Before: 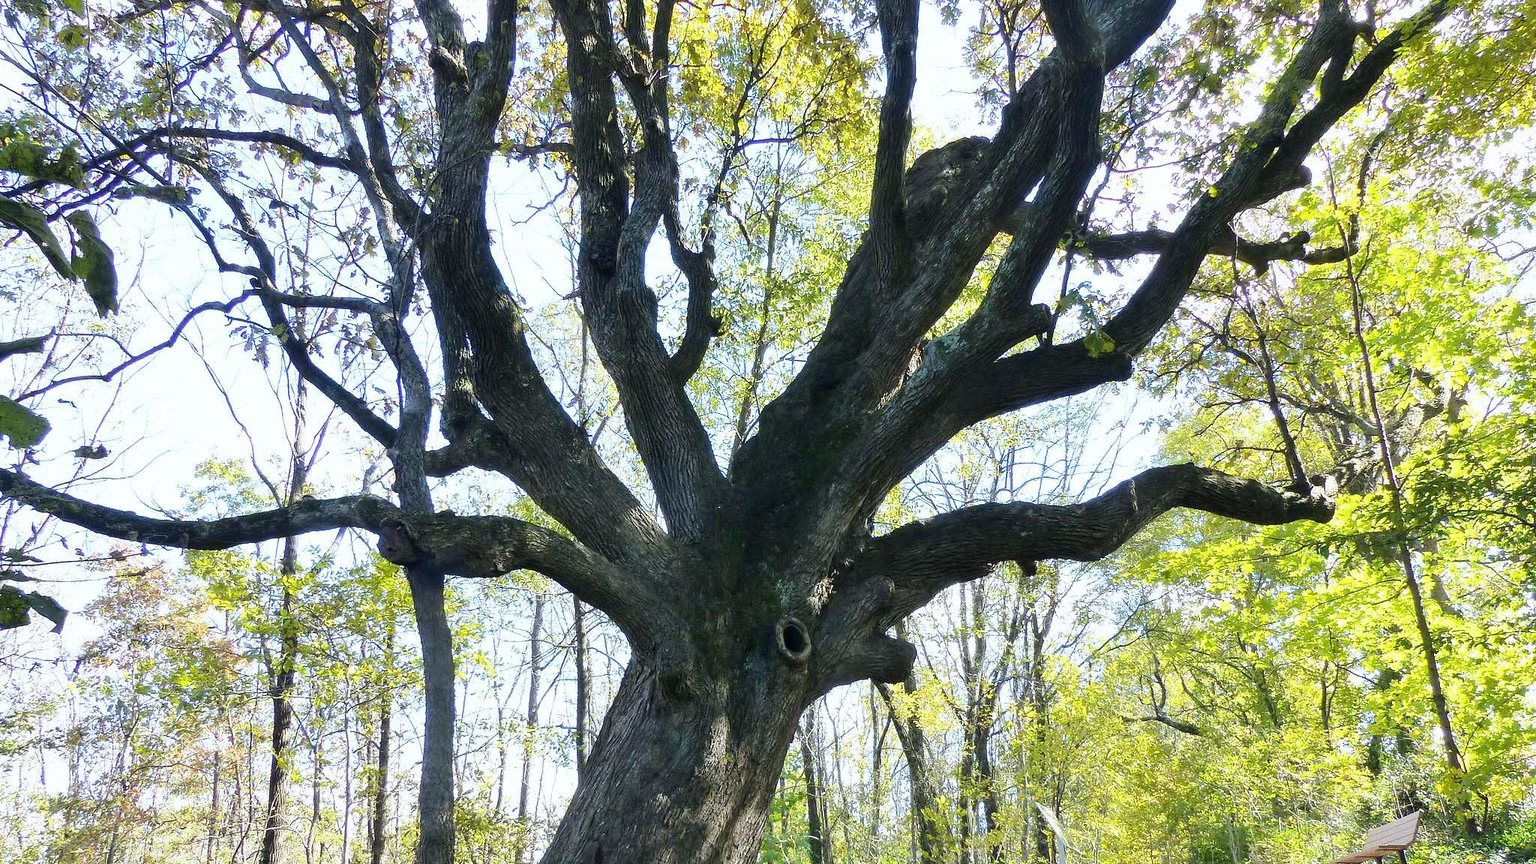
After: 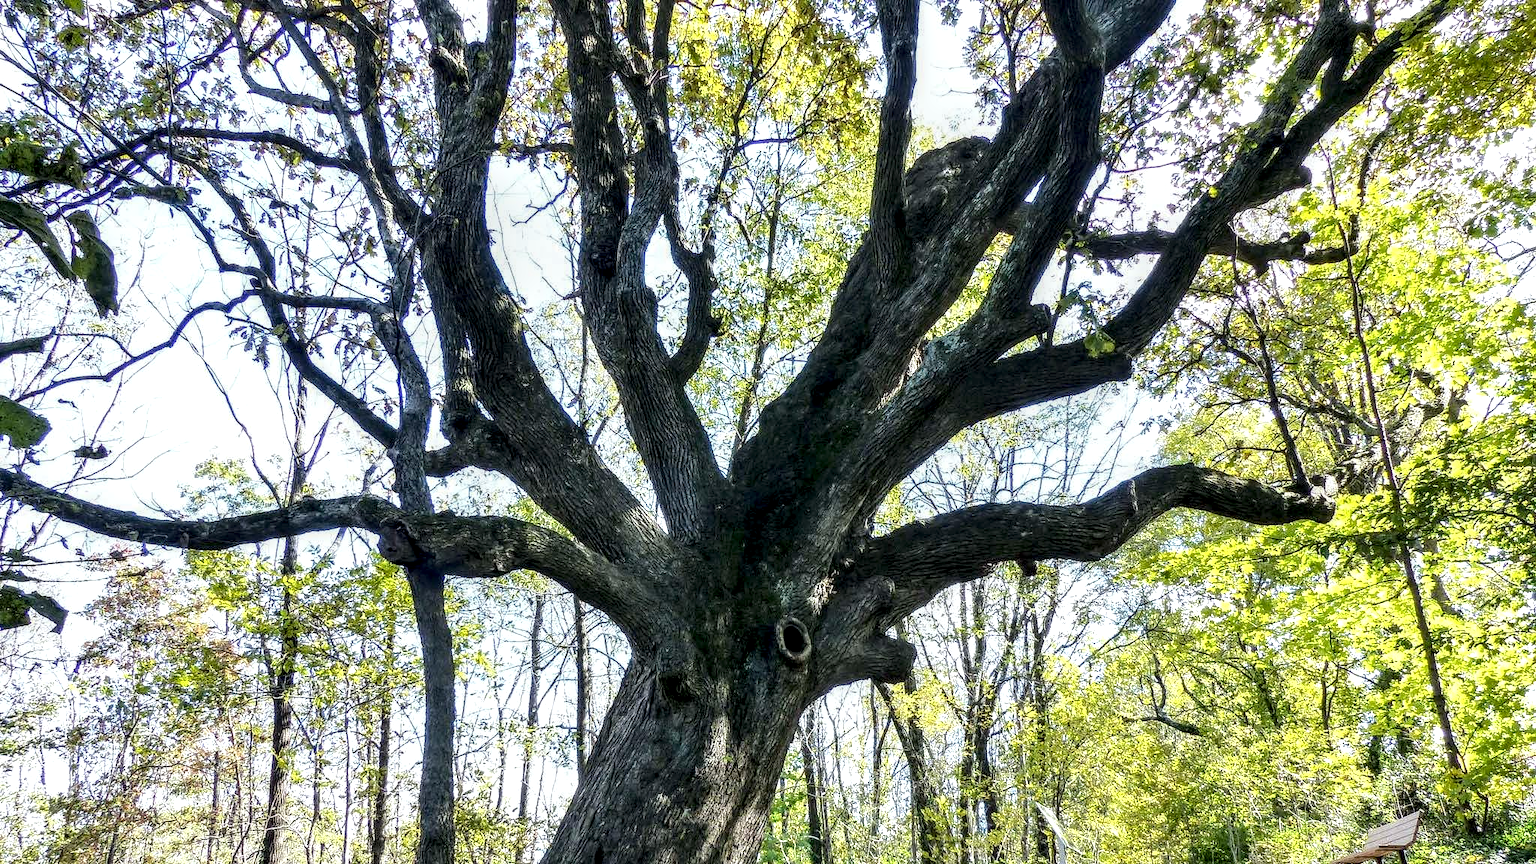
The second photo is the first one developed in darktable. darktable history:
local contrast: highlights 19%, detail 185%
